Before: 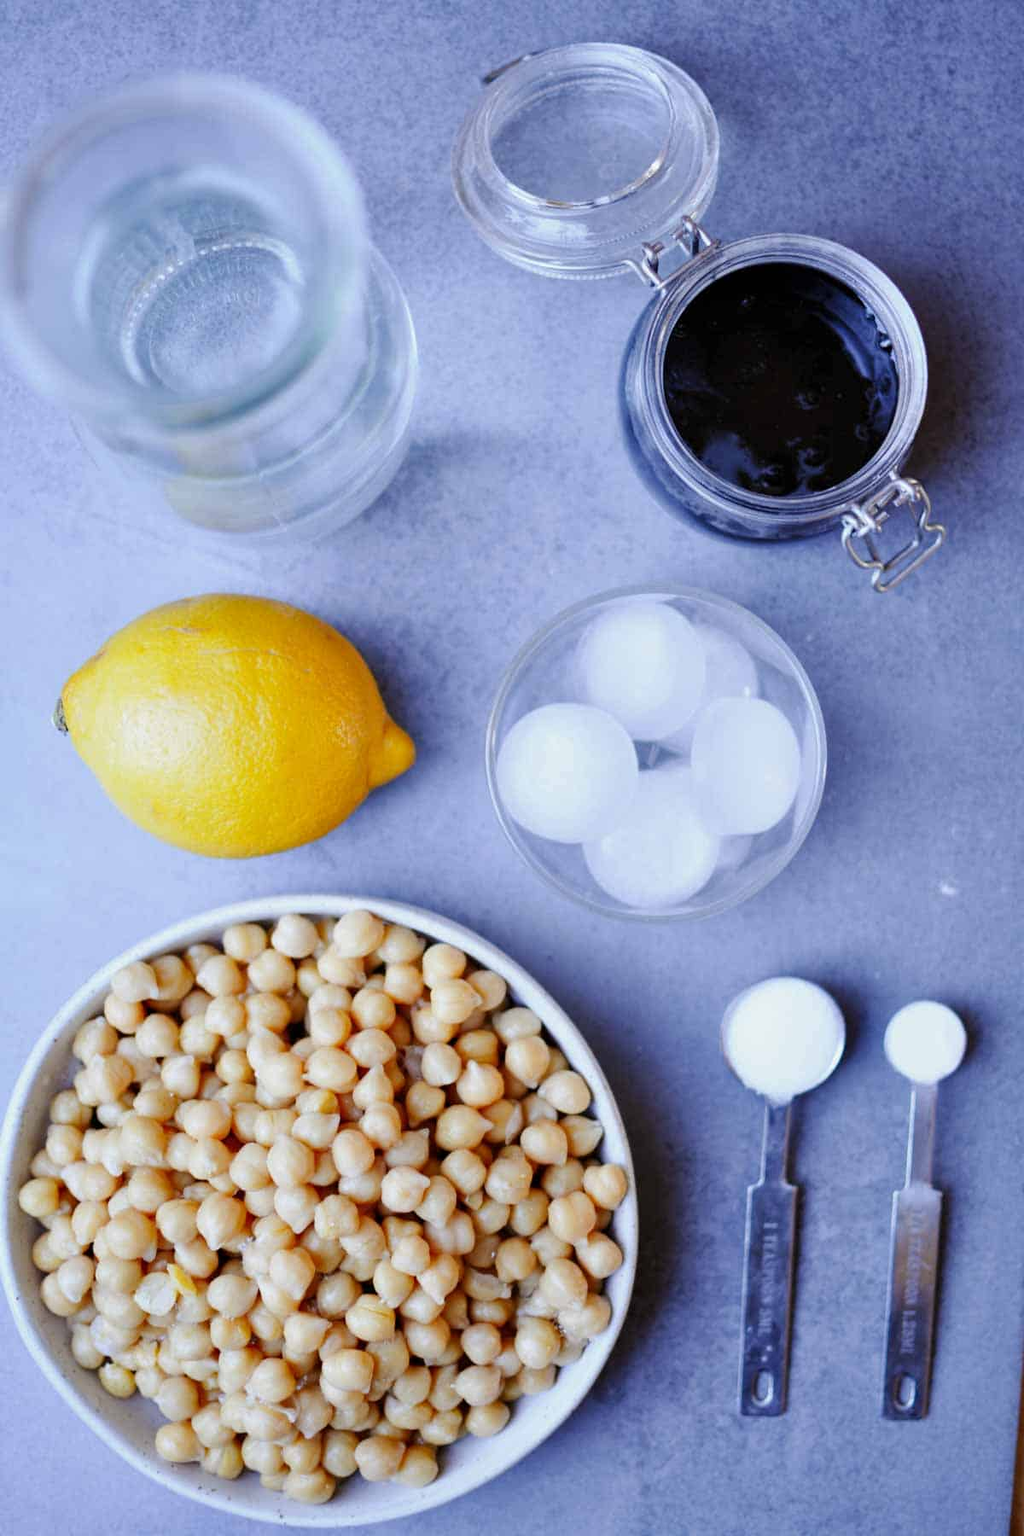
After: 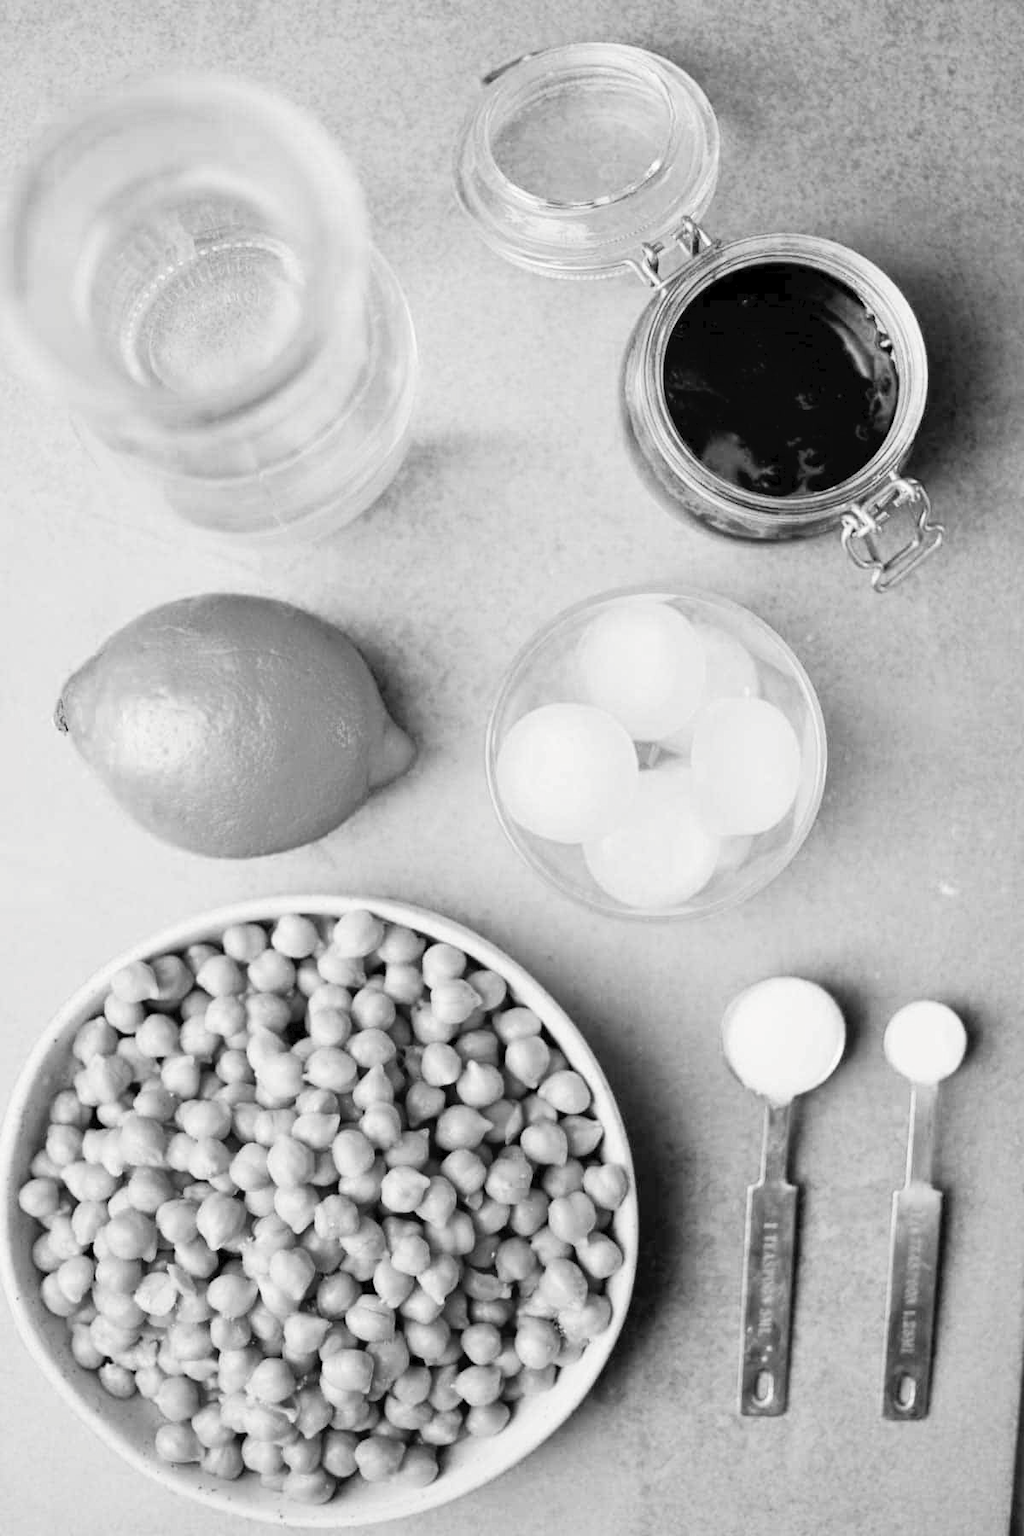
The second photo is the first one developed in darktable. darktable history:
tone curve: curves: ch0 [(0, 0) (0.003, 0.032) (0.011, 0.033) (0.025, 0.036) (0.044, 0.046) (0.069, 0.069) (0.1, 0.108) (0.136, 0.157) (0.177, 0.208) (0.224, 0.256) (0.277, 0.313) (0.335, 0.379) (0.399, 0.444) (0.468, 0.514) (0.543, 0.595) (0.623, 0.687) (0.709, 0.772) (0.801, 0.854) (0.898, 0.933) (1, 1)], preserve colors none
color look up table: target L [85.98, 98.62, 82.05, 82.41, 80.6, 74.05, 68.49, 48.84, 38.24, 41.83, 36.85, 19.87, 8.584, 200.73, 65.87, 82.05, 74.05, 68.49, 58.12, 68.12, 59.79, 69.98, 55.28, 50.43, 48.04, 32.32, 20.33, 26.8, 3.321, 91.29, 88.12, 74.78, 80.6, 72.21, 84.2, 80.24, 58.64, 44.82, 42.1, 28.85, 23.22, 40.73, 6.319, 84.91, 86.7, 67, 85.98, 45.09, 40.73], target a [-0.001, -0.099, 0 ×6, -0.001, 0.001, 0.001, 0 ×7, 0.001, 0, 0, 0, 0.001, 0, -0.001, 0 ×5, -0.001, 0, 0, -0.001, 0, 0, 0.001, -0.001, 0.001, 0 ×5, -0.002, 0, -0.001, 0.001, 0], target b [0.002, 1.217, 0.001 ×5, -0.004, 0.013, -0.003, -0.003, -0.002, -0.002, -0.001, 0.001 ×4, -0.004, 0.001, 0.001, 0.001, -0.004, 0.001, 0.015, -0.003, 0.001, -0.002, 0.002, 0, 0.001, 0.001, 0.001, 0.021, 0.001, 0.001, -0.004, 0.014, -0.003, -0.003, -0.002, -0.003, -0.001, 0.001, 0.024, 0.001, 0.002, -0.004, -0.003], num patches 49
